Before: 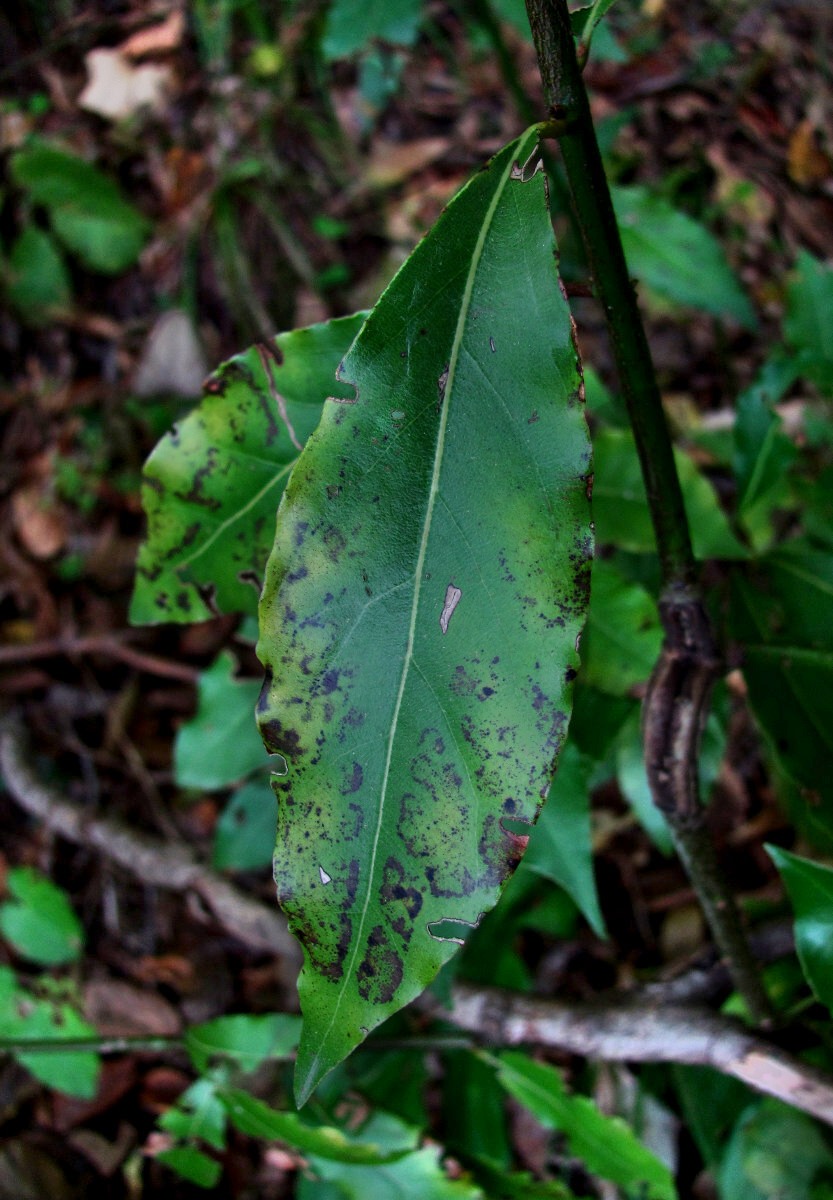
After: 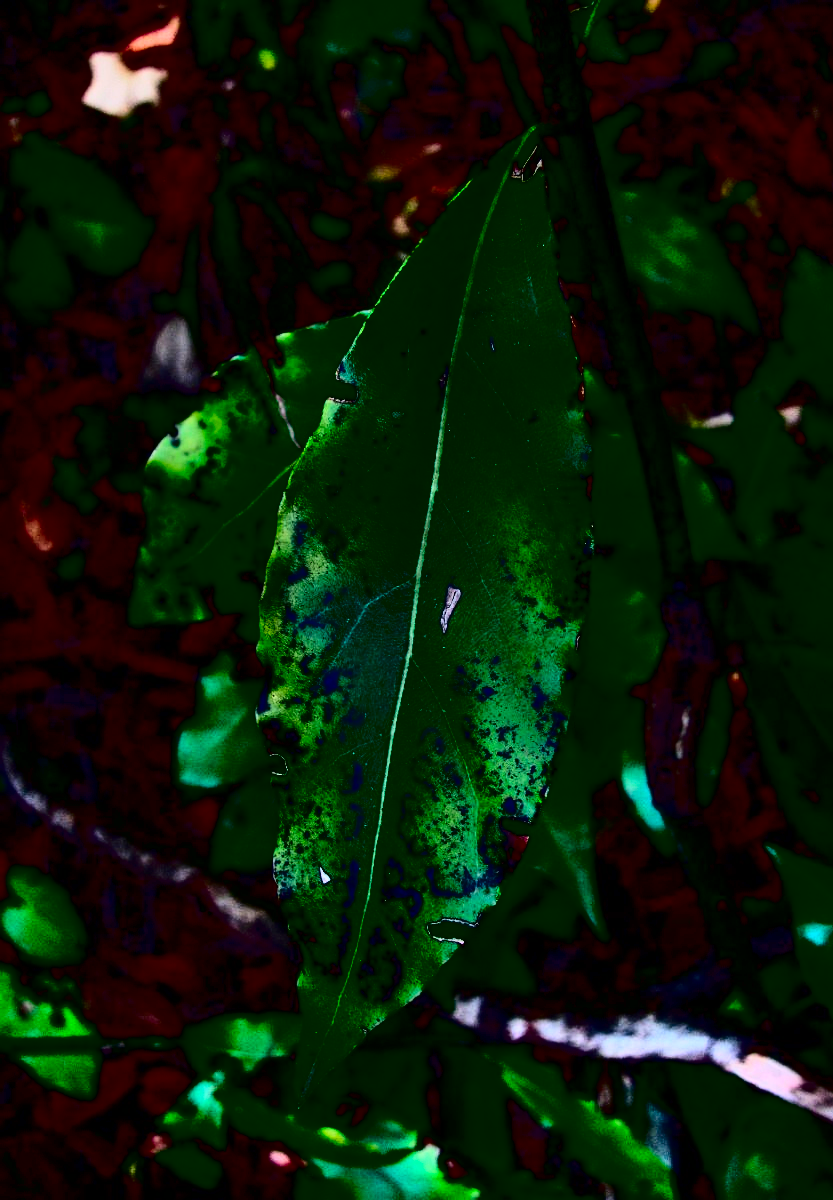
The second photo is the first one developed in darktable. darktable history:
contrast brightness saturation: contrast 0.789, brightness -1, saturation 0.995
